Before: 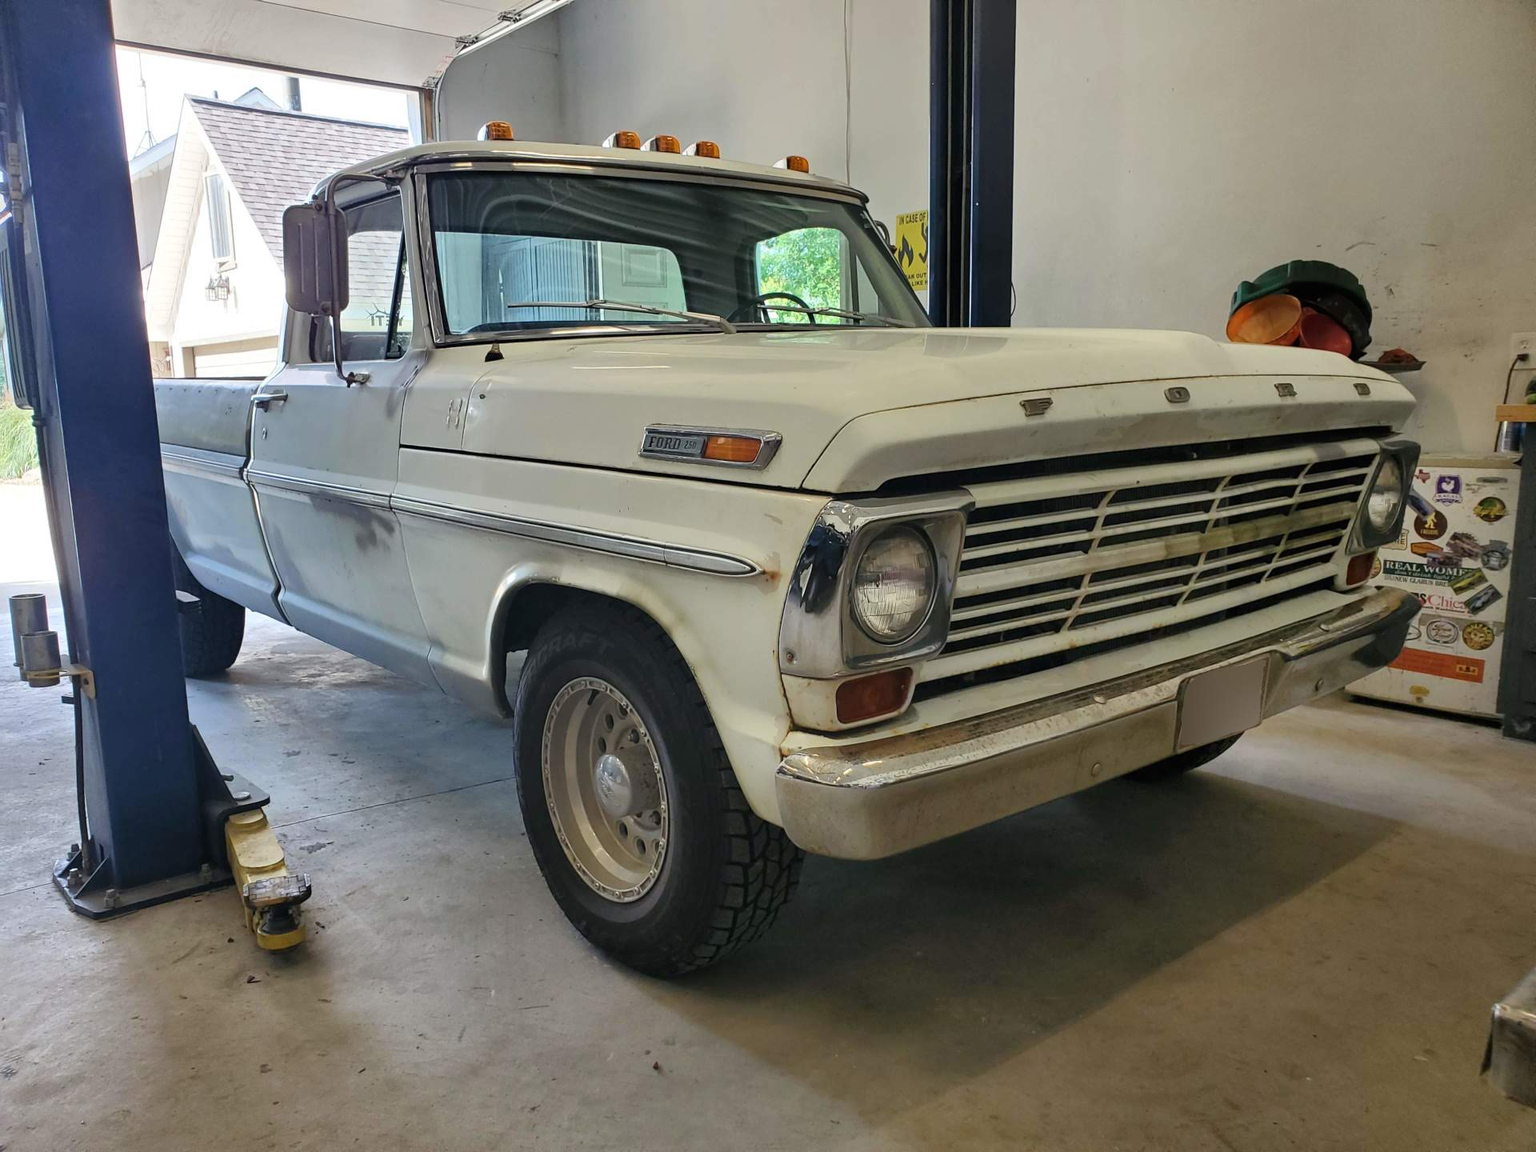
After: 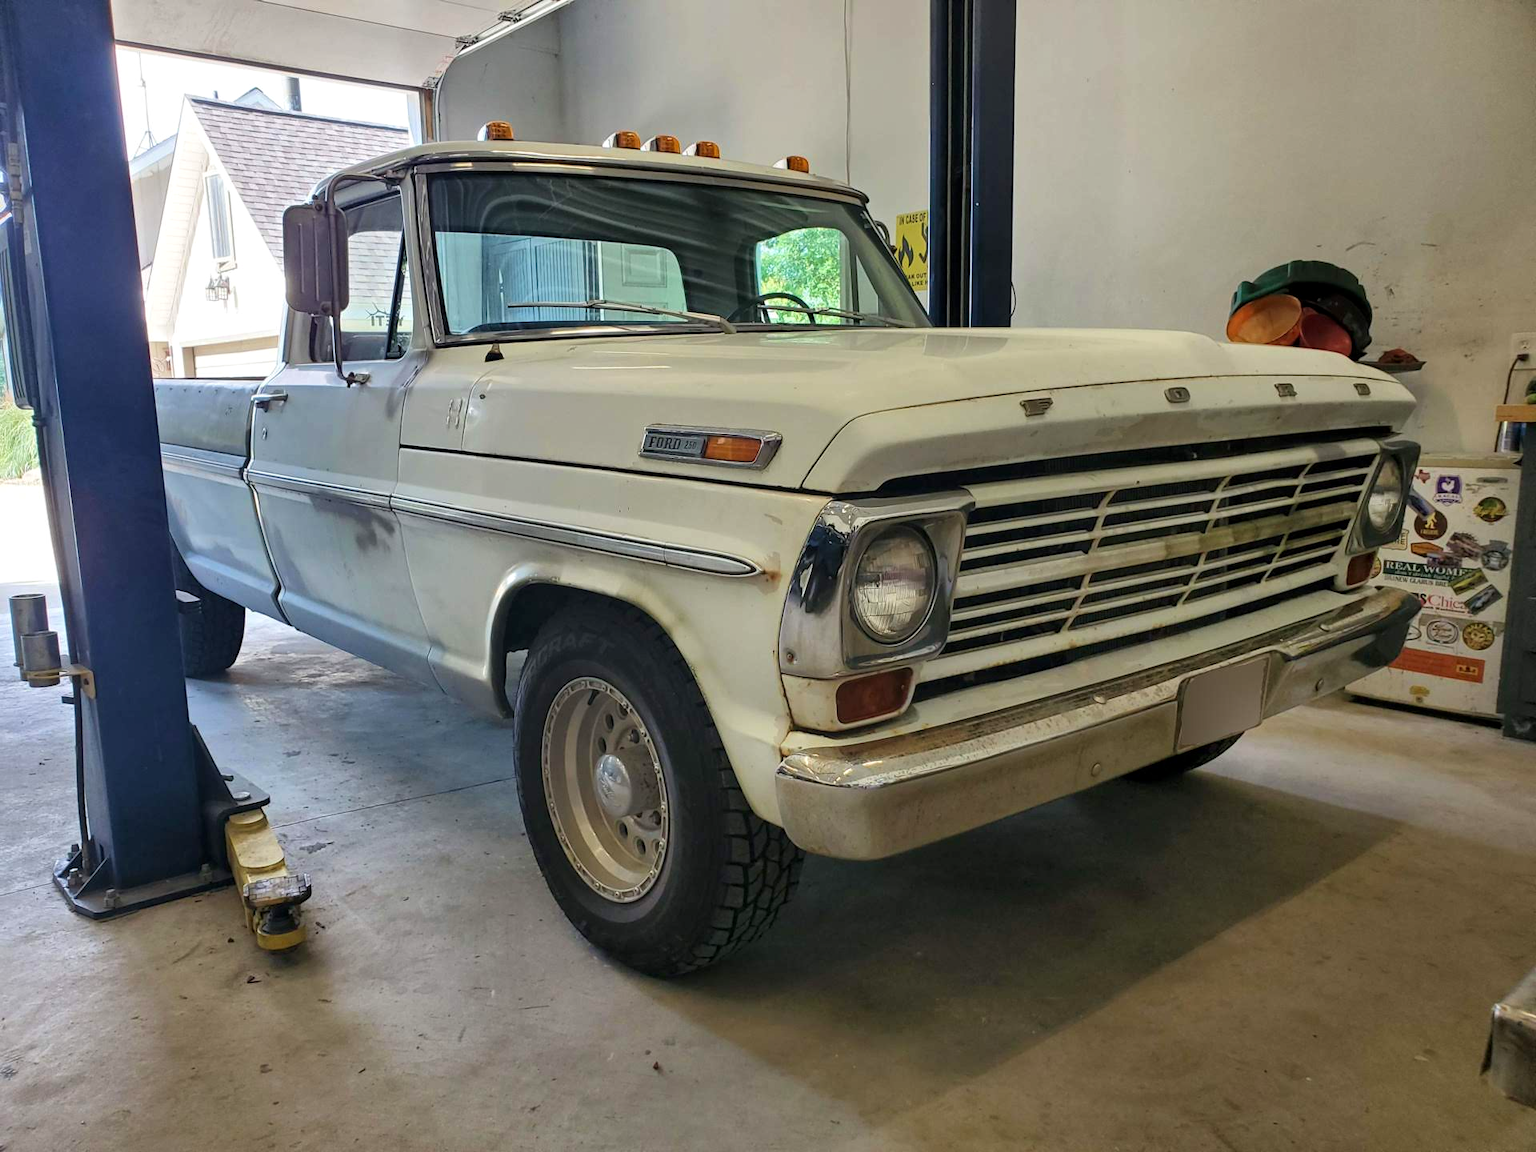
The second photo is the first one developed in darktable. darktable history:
velvia: strength 15.31%
local contrast: highlights 100%, shadows 99%, detail 120%, midtone range 0.2
